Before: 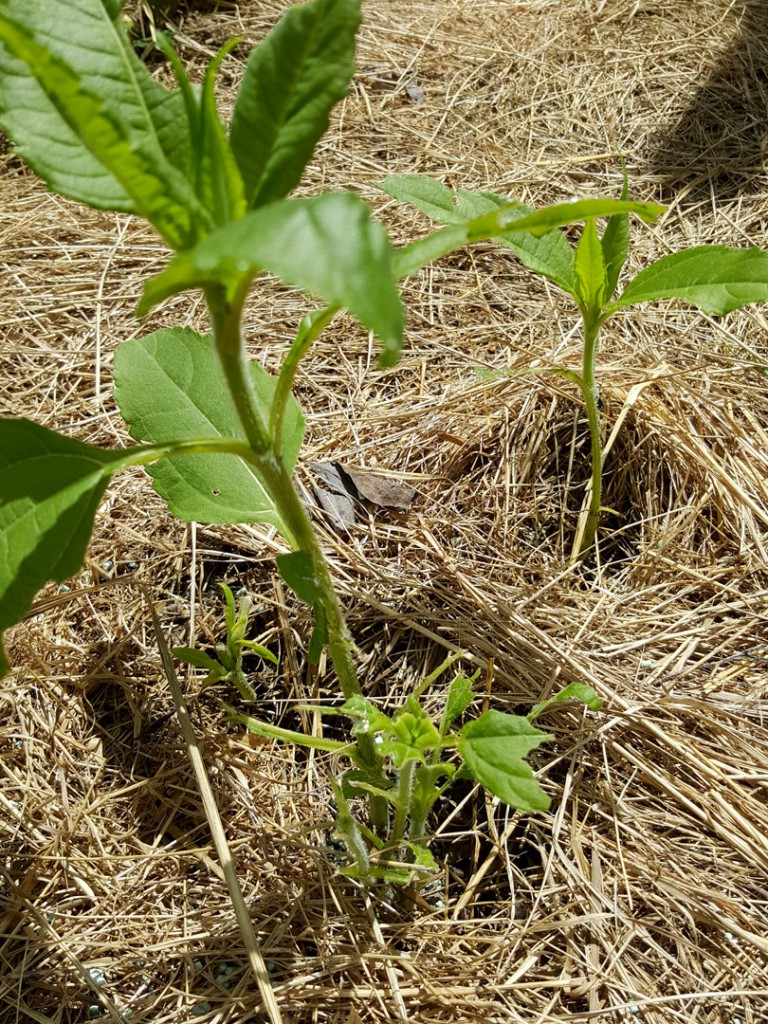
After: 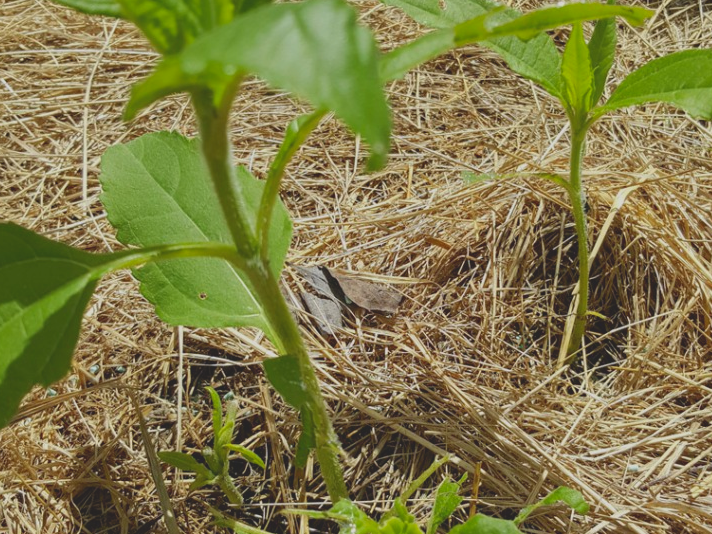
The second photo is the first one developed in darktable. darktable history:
contrast brightness saturation: contrast -0.28
crop: left 1.744%, top 19.225%, right 5.069%, bottom 28.357%
